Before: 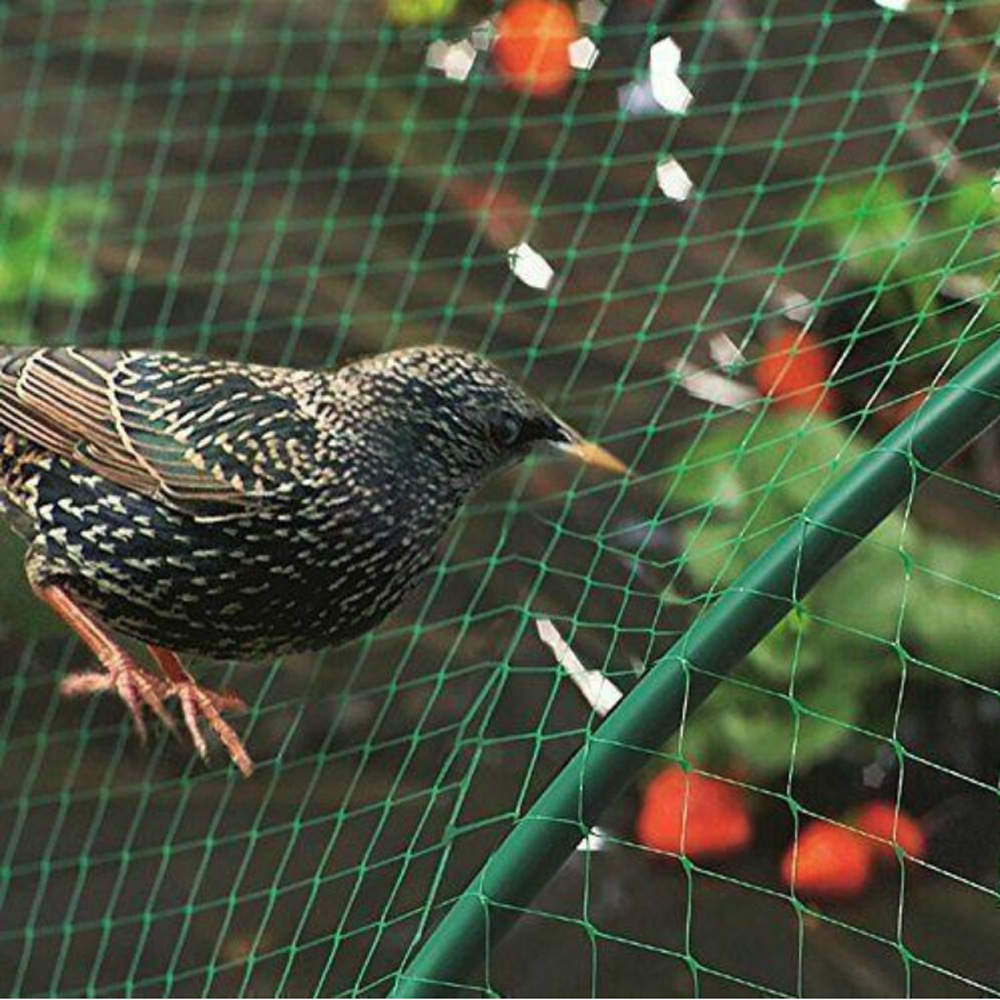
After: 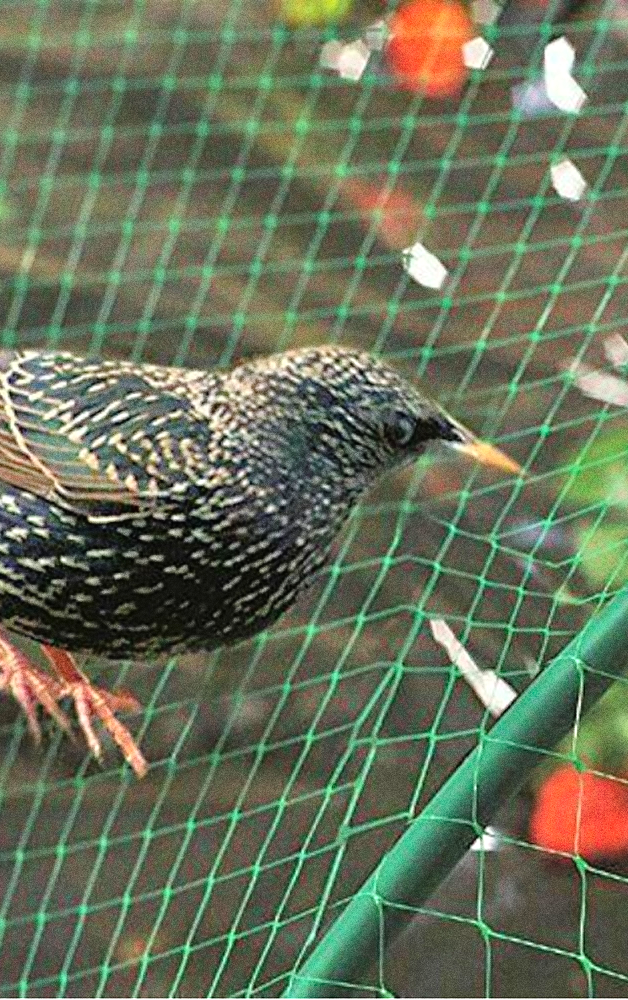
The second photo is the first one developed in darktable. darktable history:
tone equalizer: -7 EV 0.15 EV, -6 EV 0.6 EV, -5 EV 1.15 EV, -4 EV 1.33 EV, -3 EV 1.15 EV, -2 EV 0.6 EV, -1 EV 0.15 EV, mask exposure compensation -0.5 EV
grain: coarseness 0.09 ISO, strength 40%
crop: left 10.644%, right 26.528%
